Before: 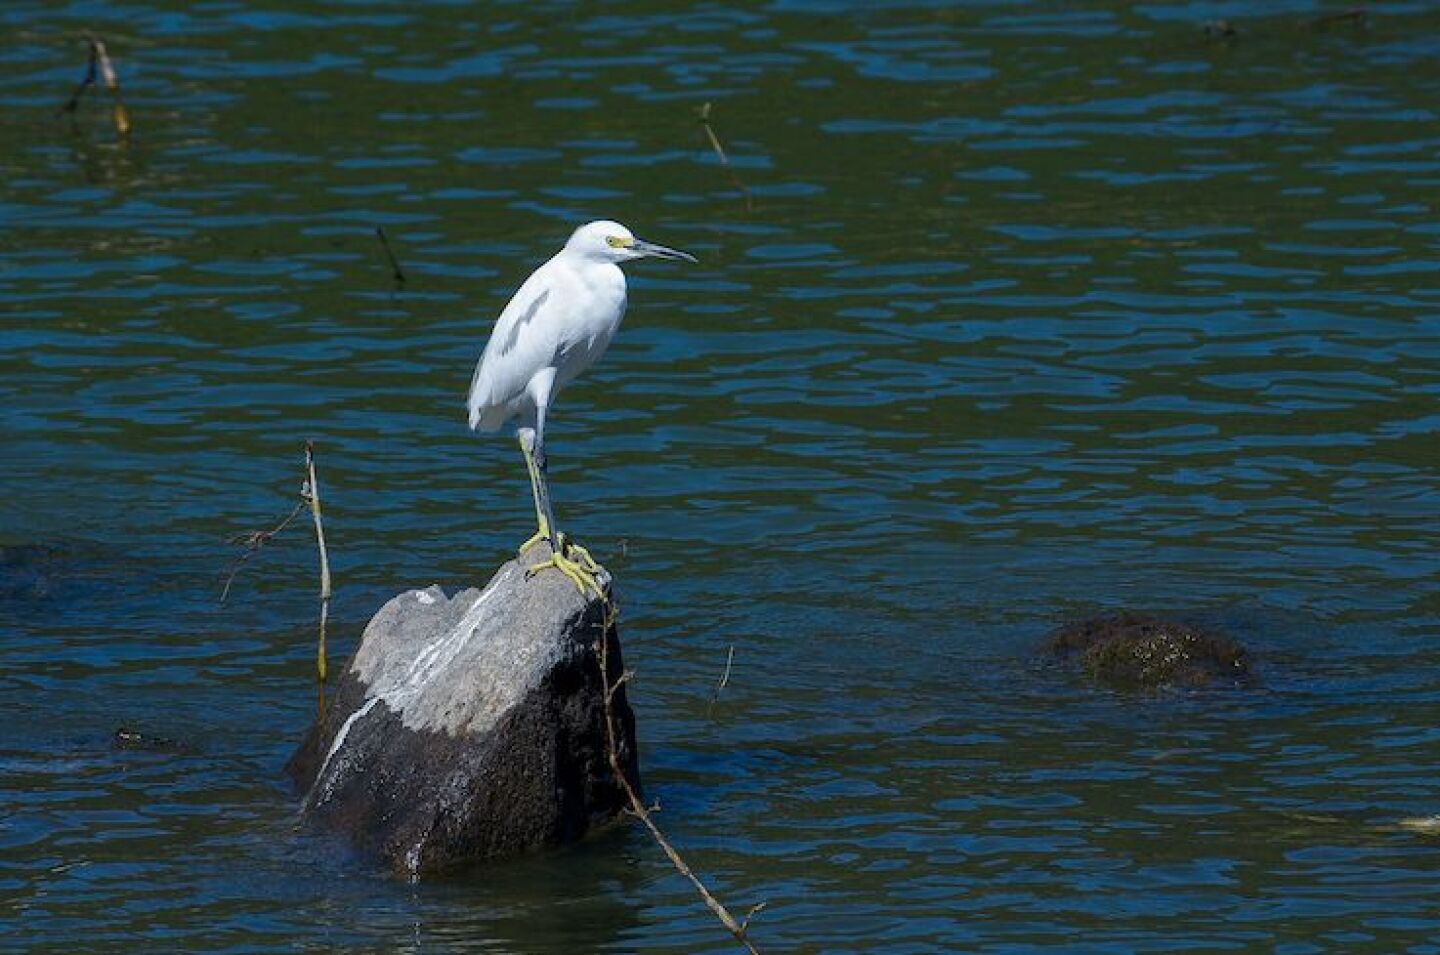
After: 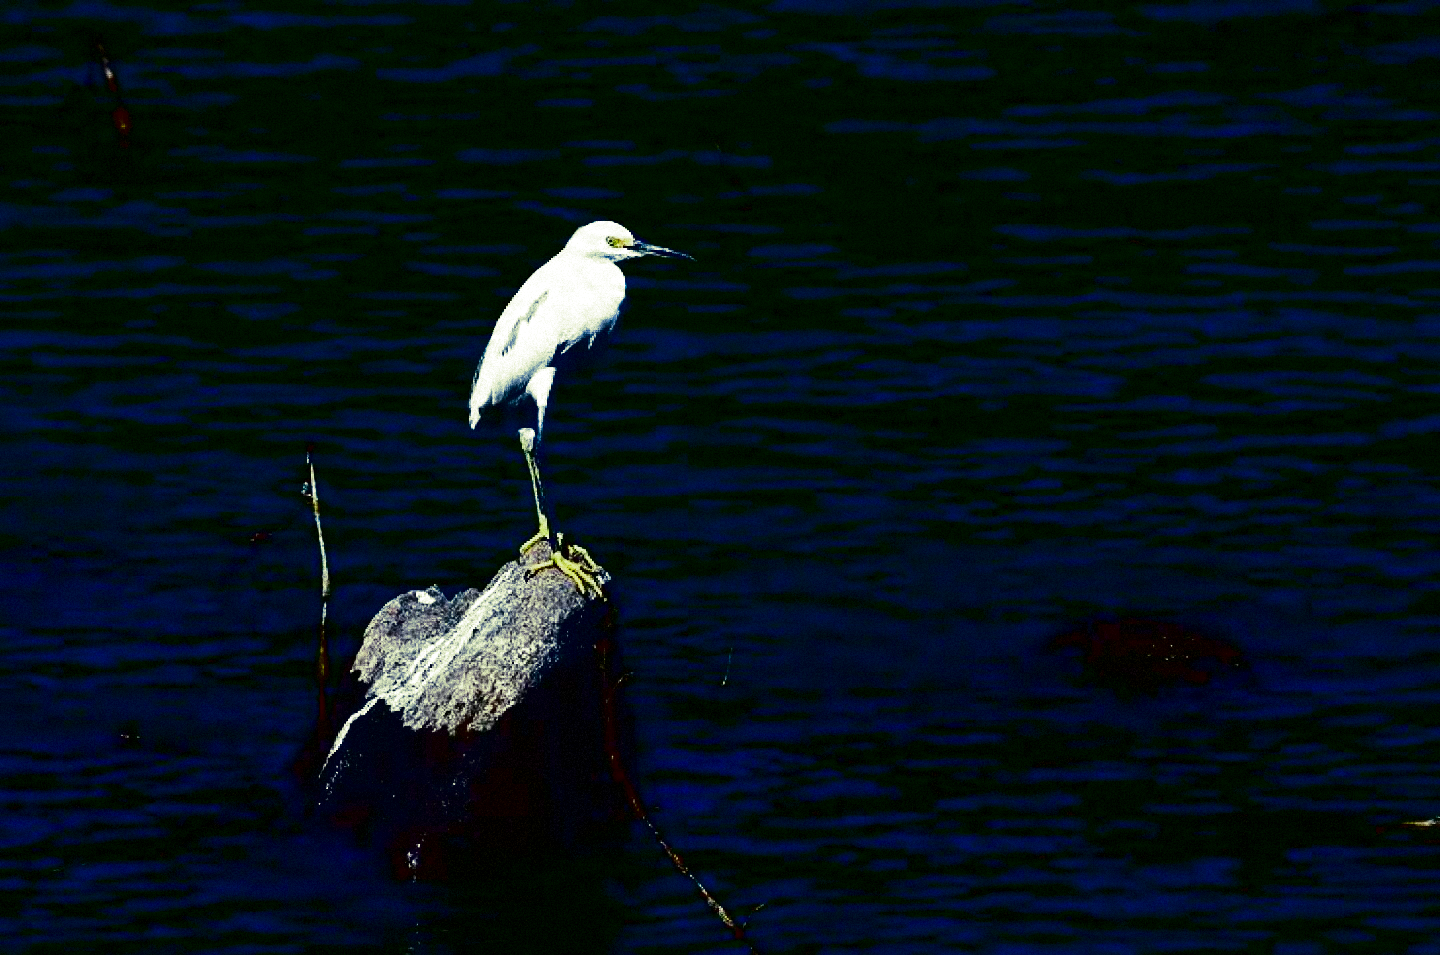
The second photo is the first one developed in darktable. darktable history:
contrast brightness saturation: contrast 0.77, brightness -1, saturation 1
tone equalizer: on, module defaults
grain: coarseness 14.49 ISO, strength 48.04%, mid-tones bias 35%
split-toning: shadows › hue 290.82°, shadows › saturation 0.34, highlights › saturation 0.38, balance 0, compress 50%
